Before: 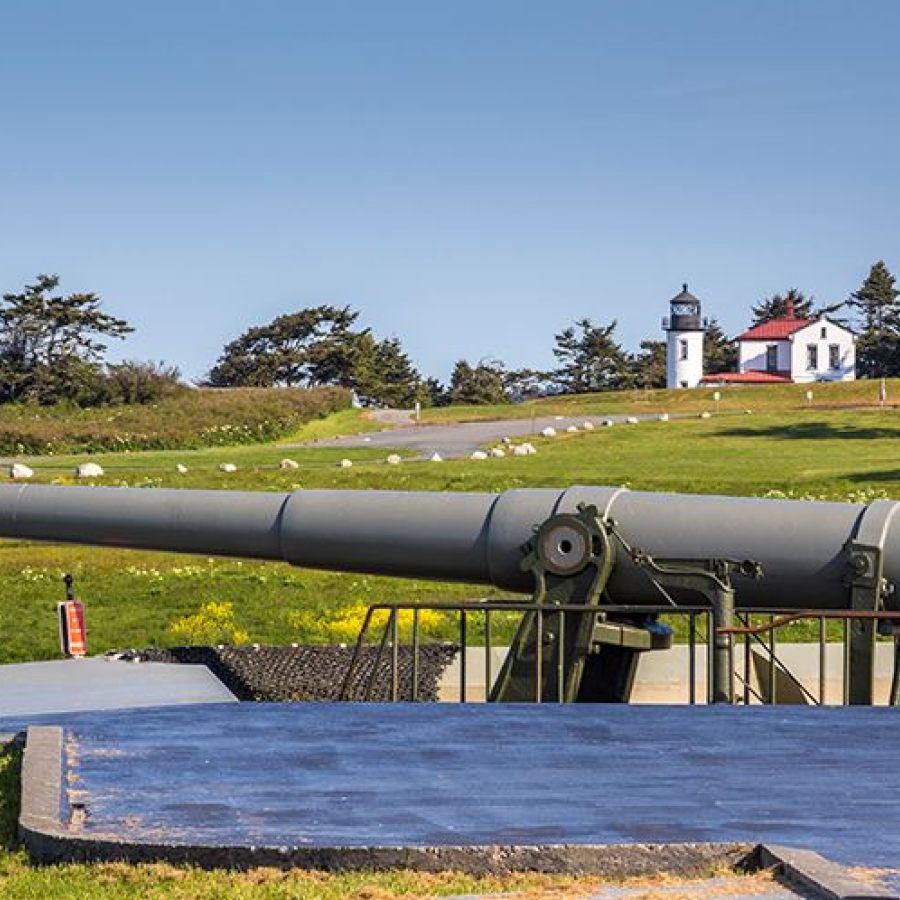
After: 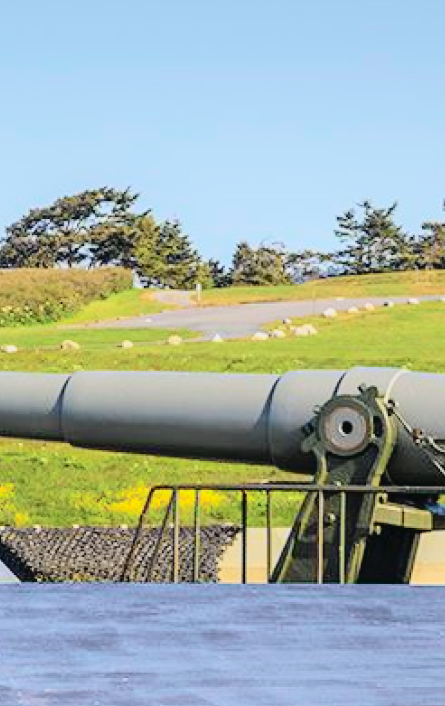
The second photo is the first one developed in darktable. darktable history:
crop and rotate: angle 0.02°, left 24.353%, top 13.219%, right 26.156%, bottom 8.224%
contrast brightness saturation: brightness 0.15
color correction: highlights b* 3
tone curve: curves: ch0 [(0, 0.022) (0.114, 0.083) (0.281, 0.315) (0.447, 0.557) (0.588, 0.711) (0.786, 0.839) (0.999, 0.949)]; ch1 [(0, 0) (0.389, 0.352) (0.458, 0.433) (0.486, 0.474) (0.509, 0.505) (0.535, 0.53) (0.555, 0.557) (0.586, 0.622) (0.677, 0.724) (1, 1)]; ch2 [(0, 0) (0.369, 0.388) (0.449, 0.431) (0.501, 0.5) (0.528, 0.52) (0.561, 0.59) (0.697, 0.721) (1, 1)], color space Lab, independent channels, preserve colors none
